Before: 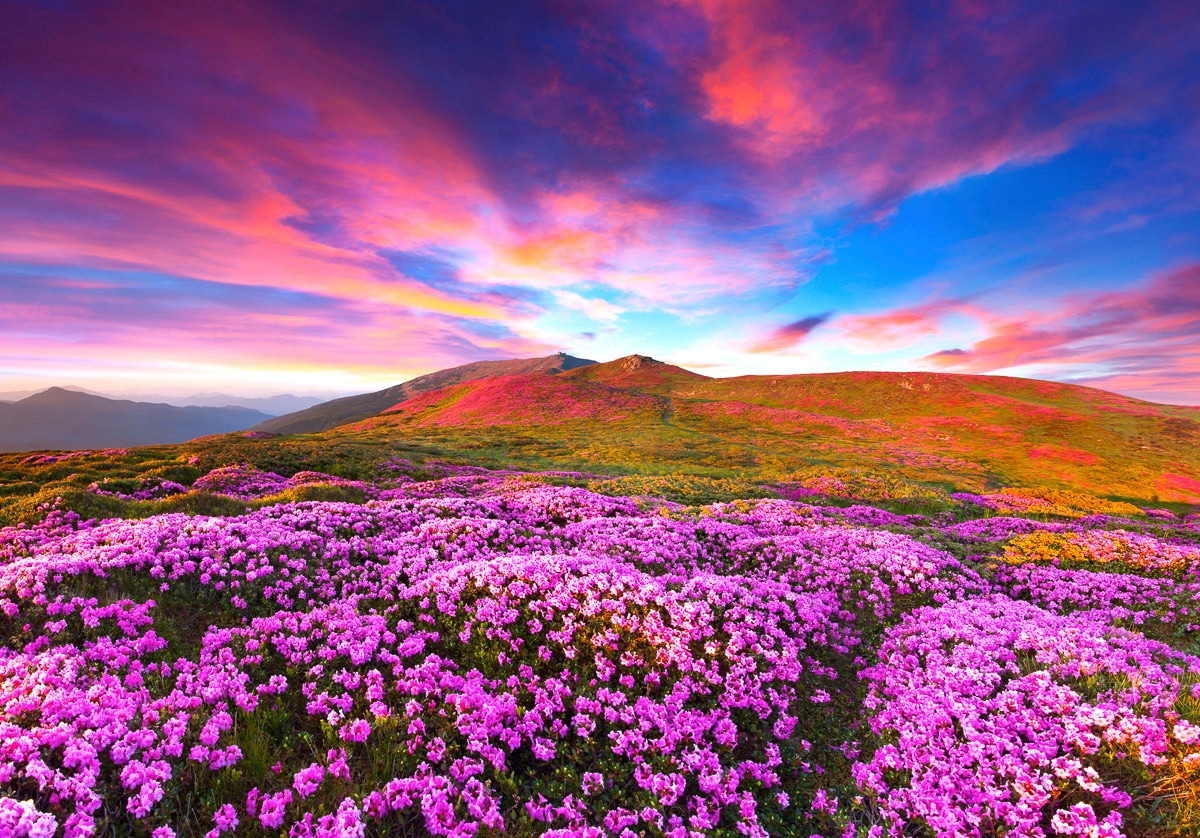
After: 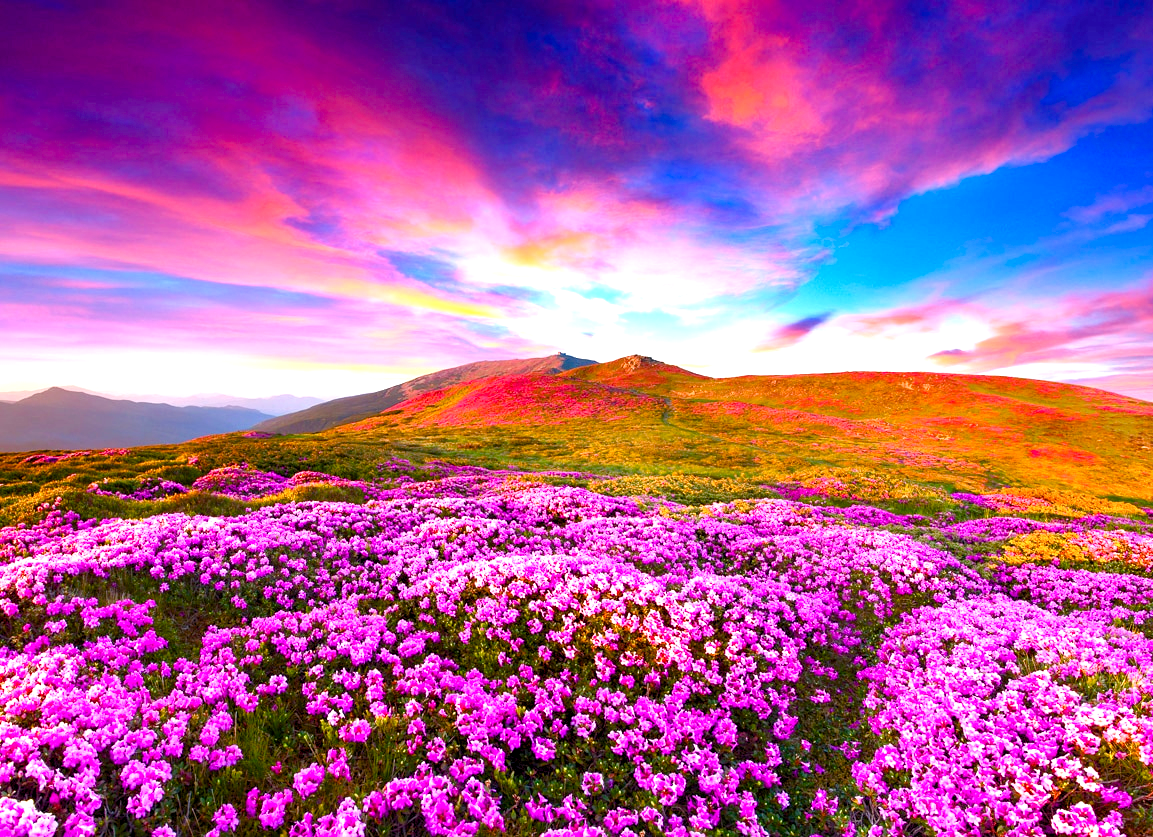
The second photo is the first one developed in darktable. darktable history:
color balance rgb: highlights gain › chroma 0.924%, highlights gain › hue 28.99°, global offset › luminance -0.513%, perceptual saturation grading › global saturation 20%, perceptual saturation grading › highlights -25.093%, perceptual saturation grading › shadows 49.494%, global vibrance 14.42%
crop: right 3.91%, bottom 0.037%
exposure: black level correction 0, exposure 0.698 EV, compensate highlight preservation false
